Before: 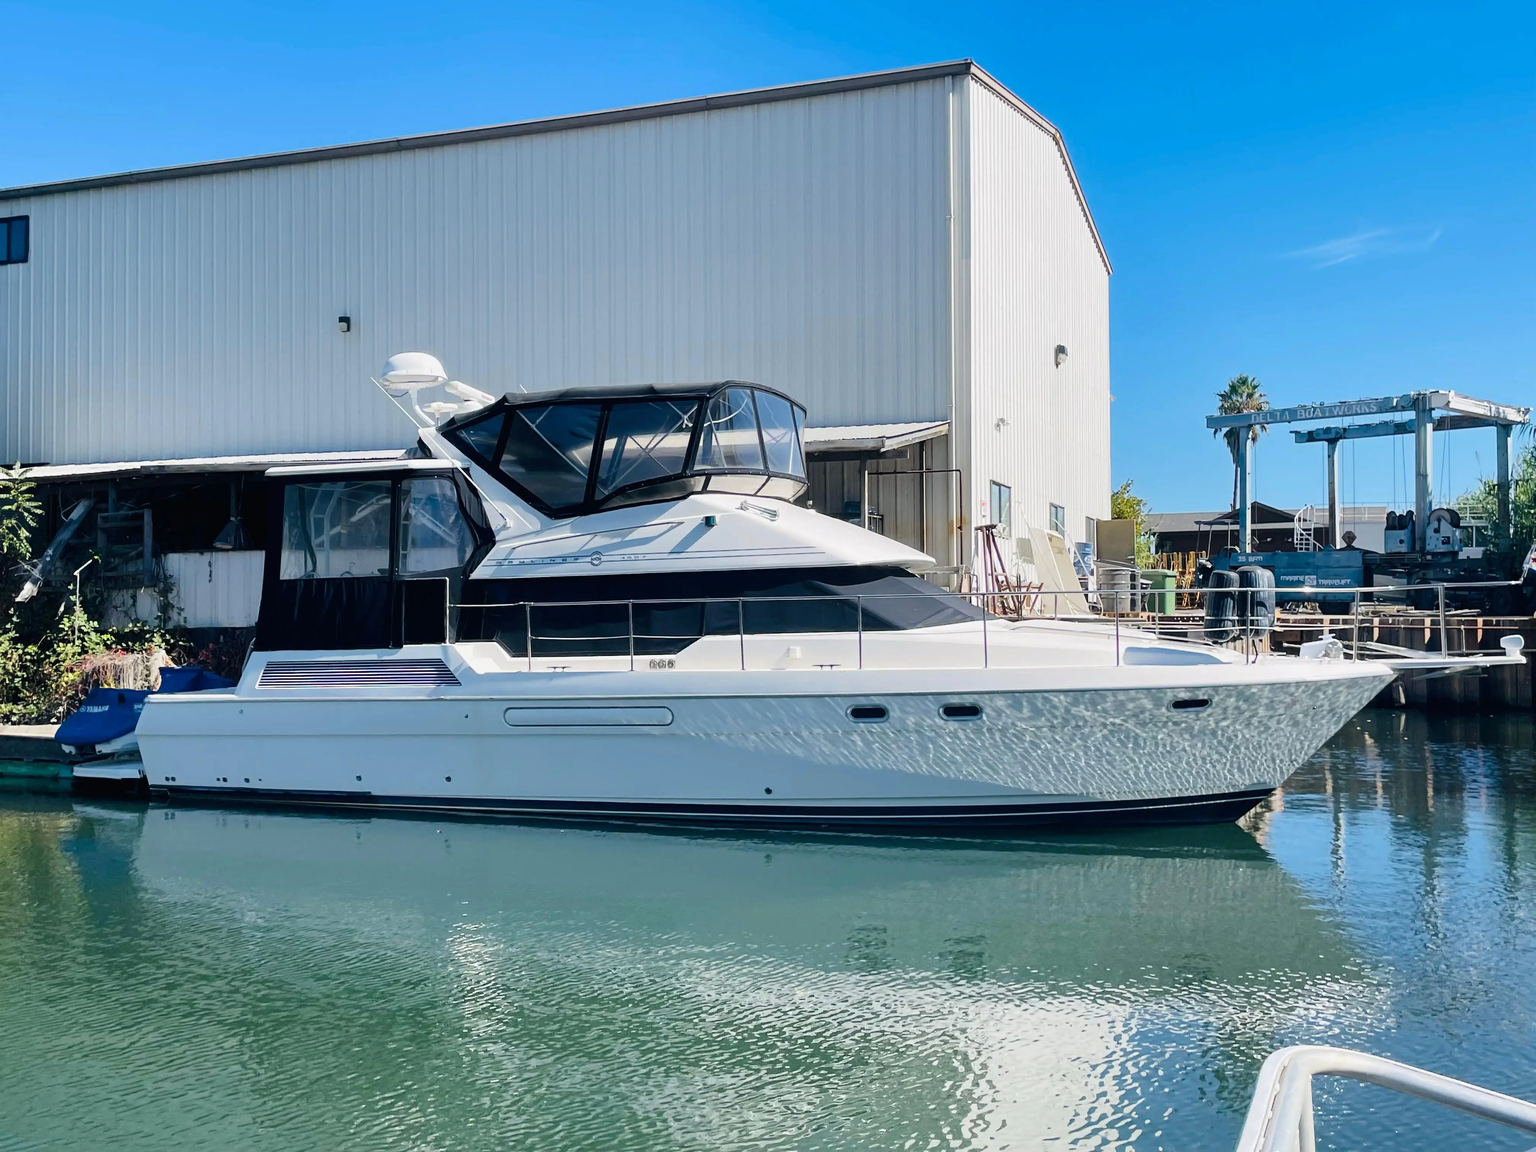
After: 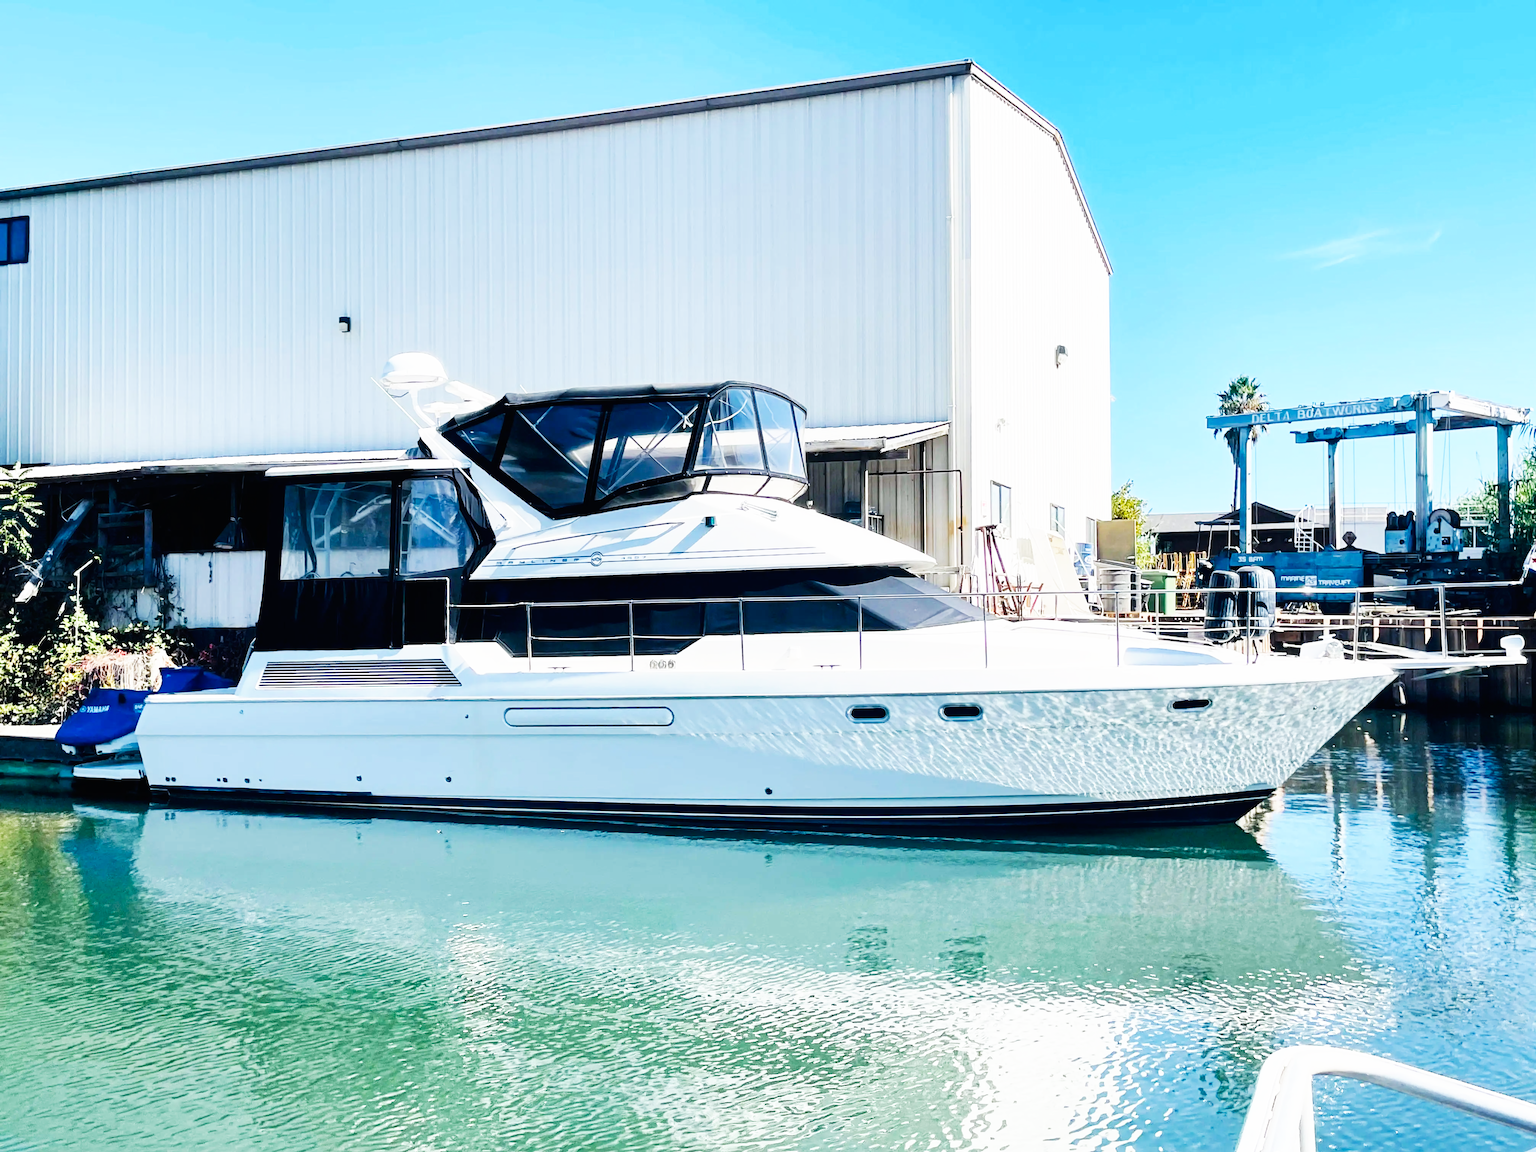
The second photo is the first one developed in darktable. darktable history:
base curve: curves: ch0 [(0, 0) (0.007, 0.004) (0.027, 0.03) (0.046, 0.07) (0.207, 0.54) (0.442, 0.872) (0.673, 0.972) (1, 1)], preserve colors none
